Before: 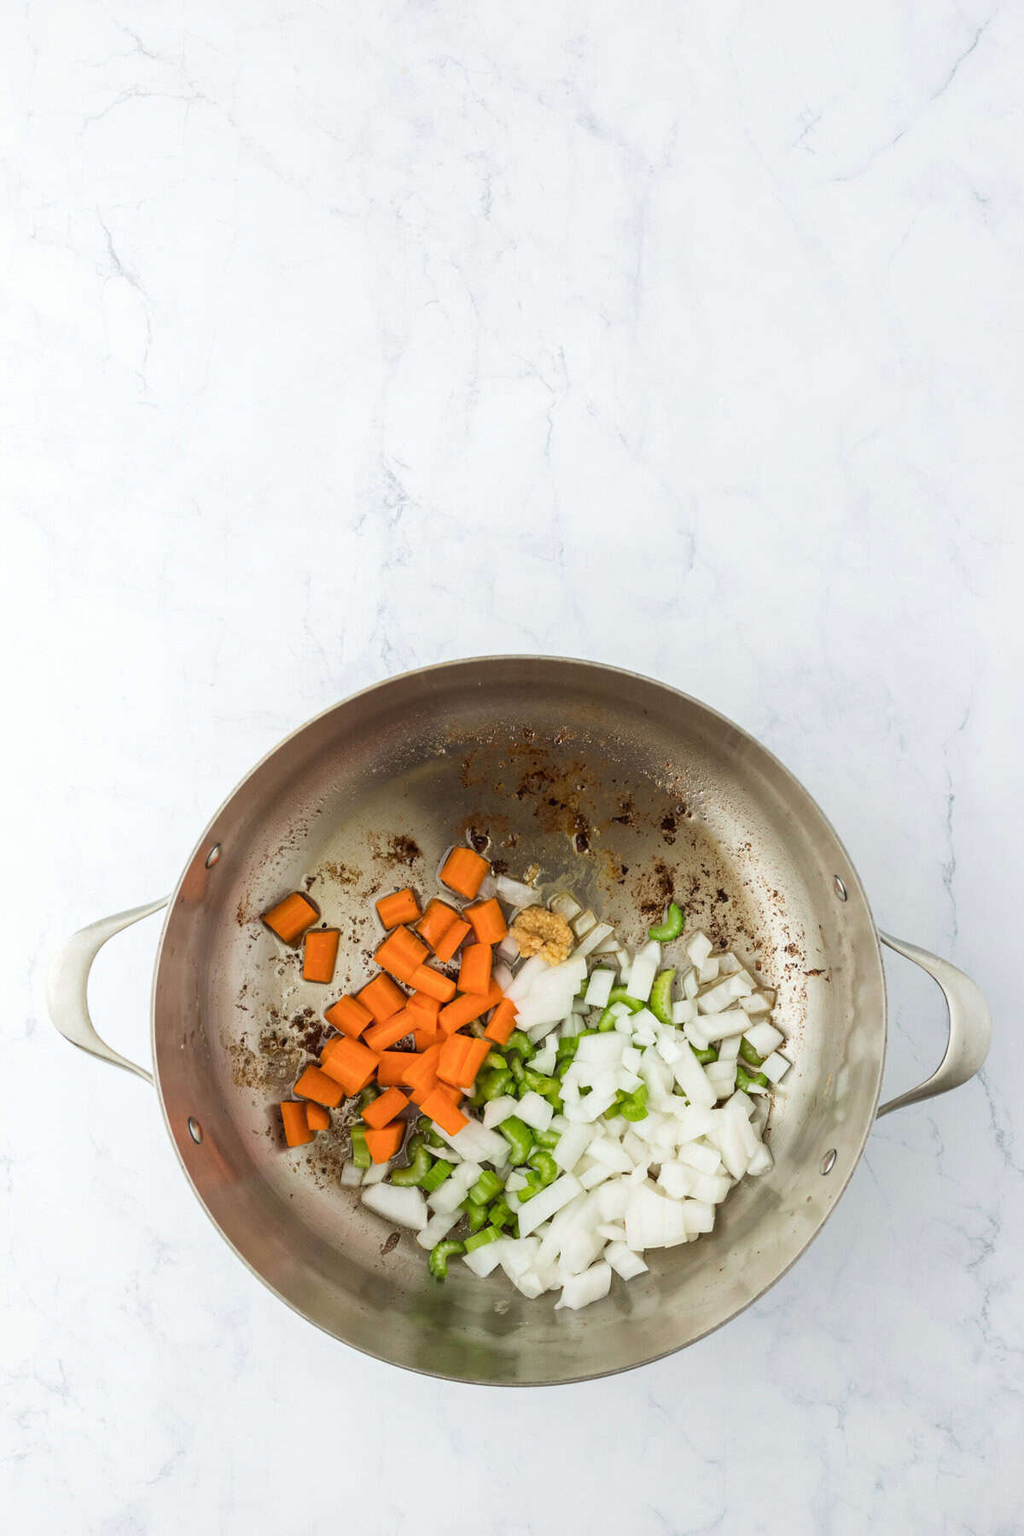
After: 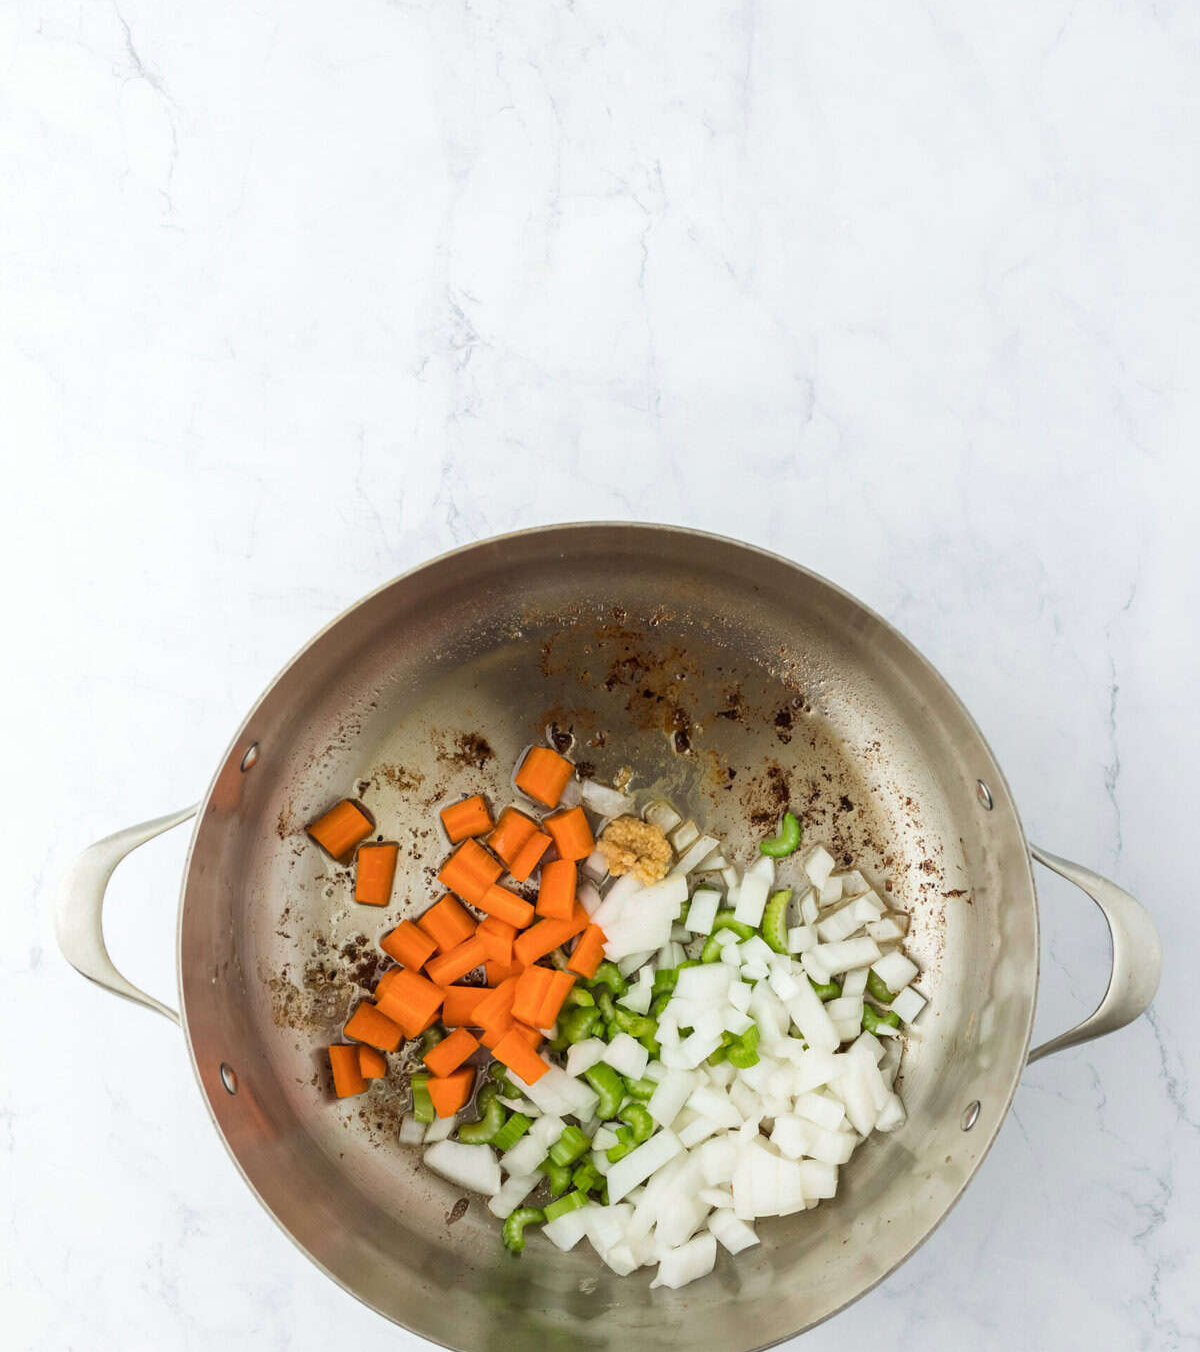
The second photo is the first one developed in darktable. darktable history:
crop: top 13.703%, bottom 11.138%
